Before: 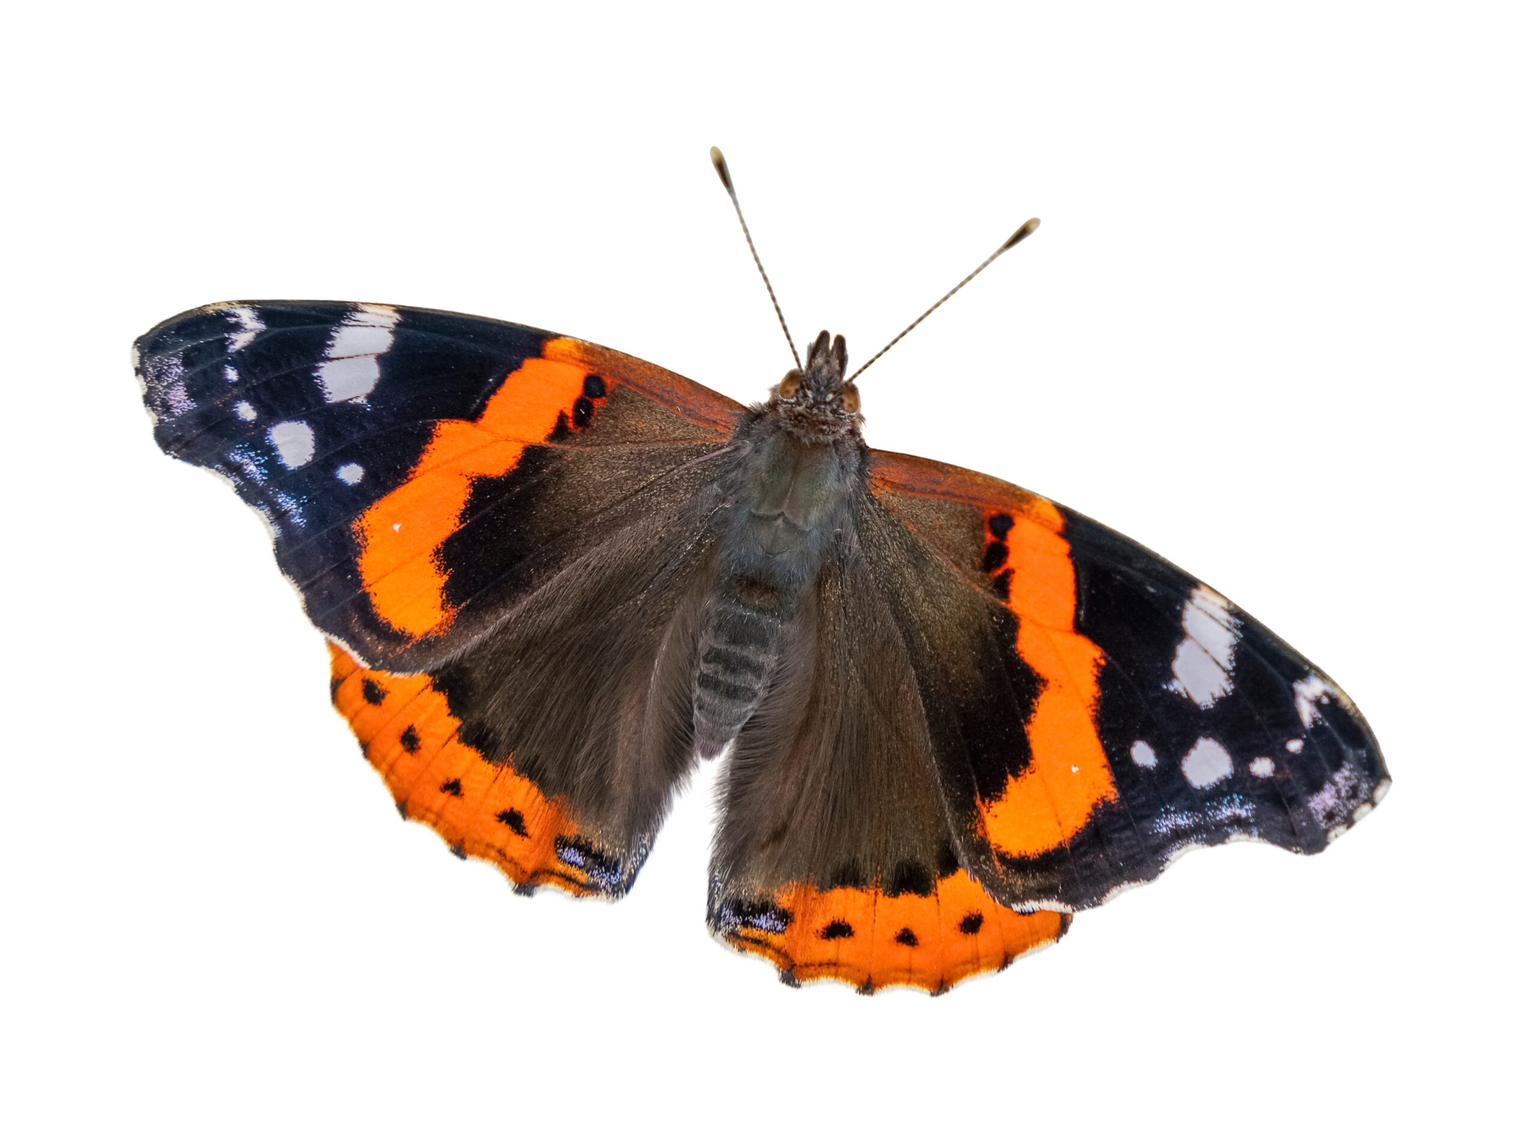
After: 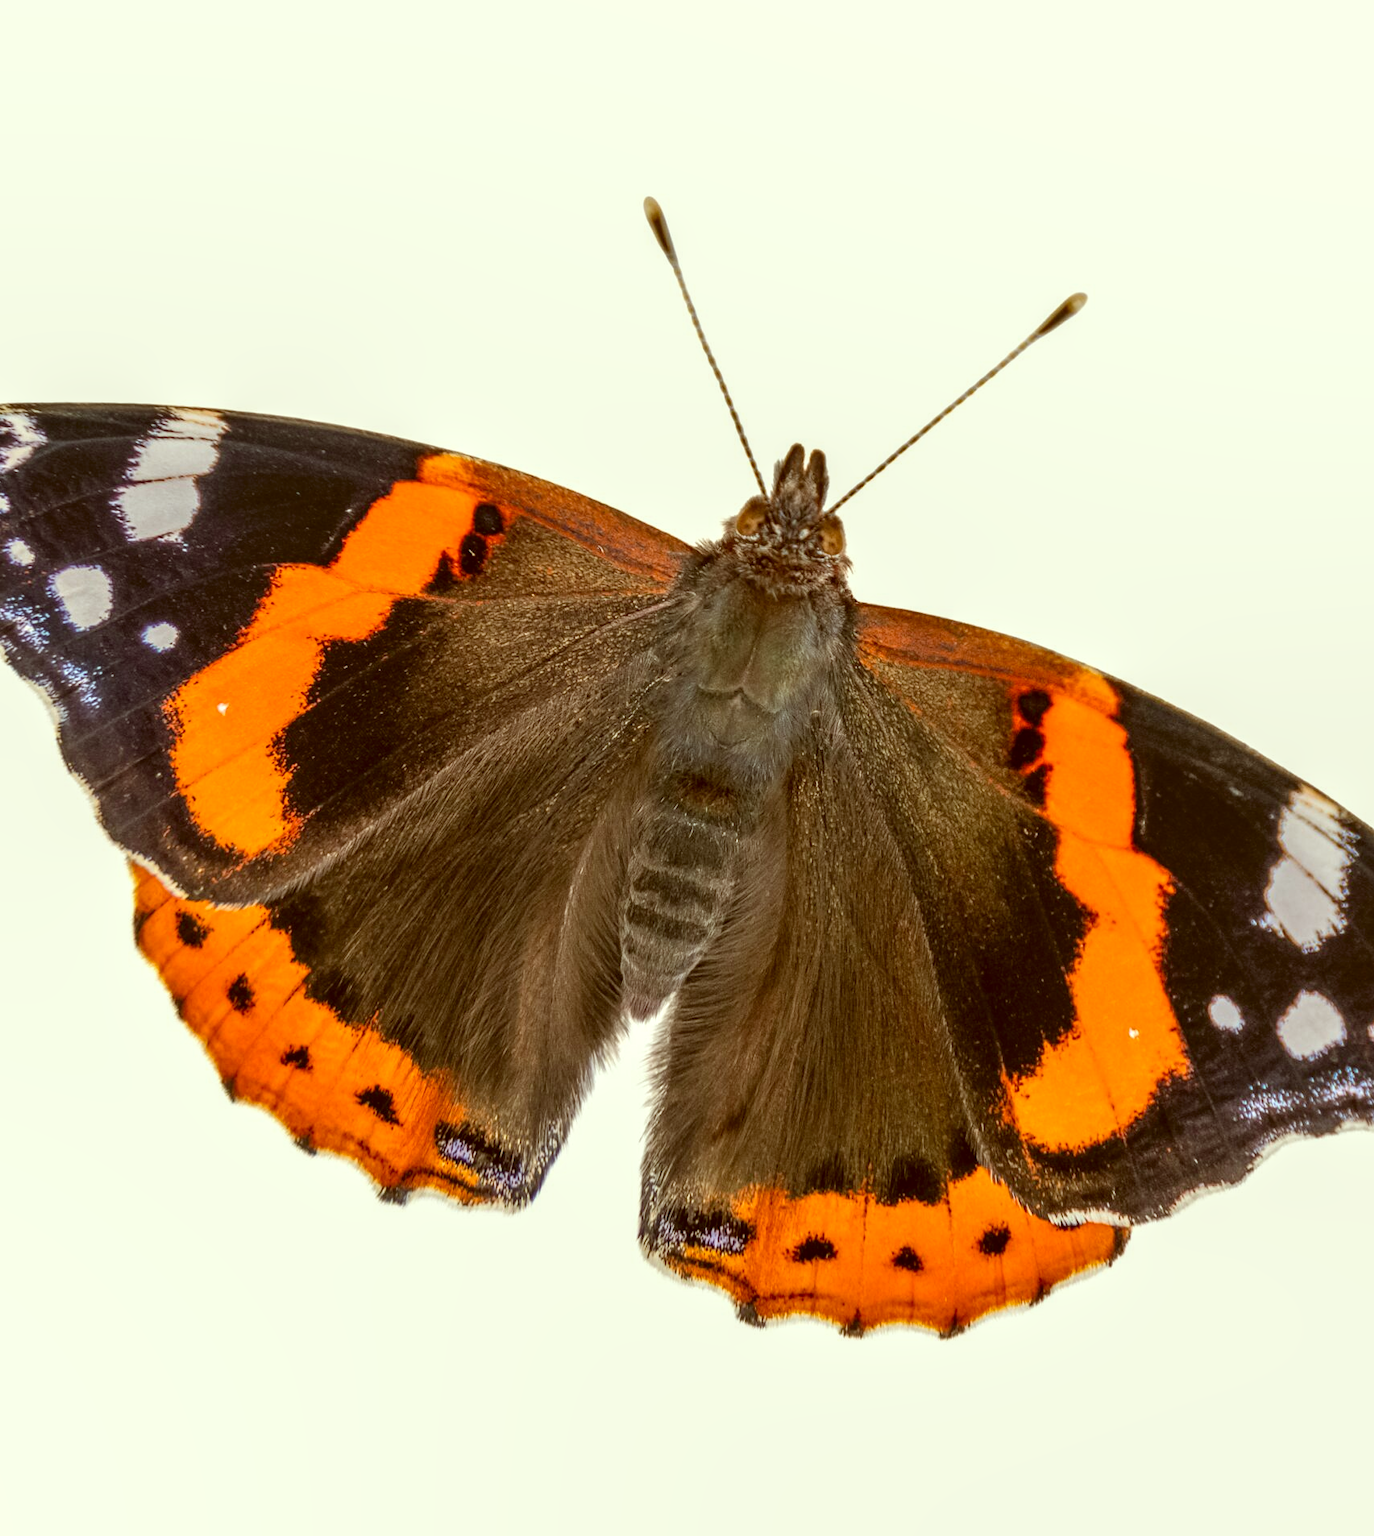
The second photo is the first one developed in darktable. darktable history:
color correction: highlights a* -5.3, highlights b* 9.8, shadows a* 9.8, shadows b* 24.26
local contrast: on, module defaults
crop and rotate: left 15.055%, right 18.278%
